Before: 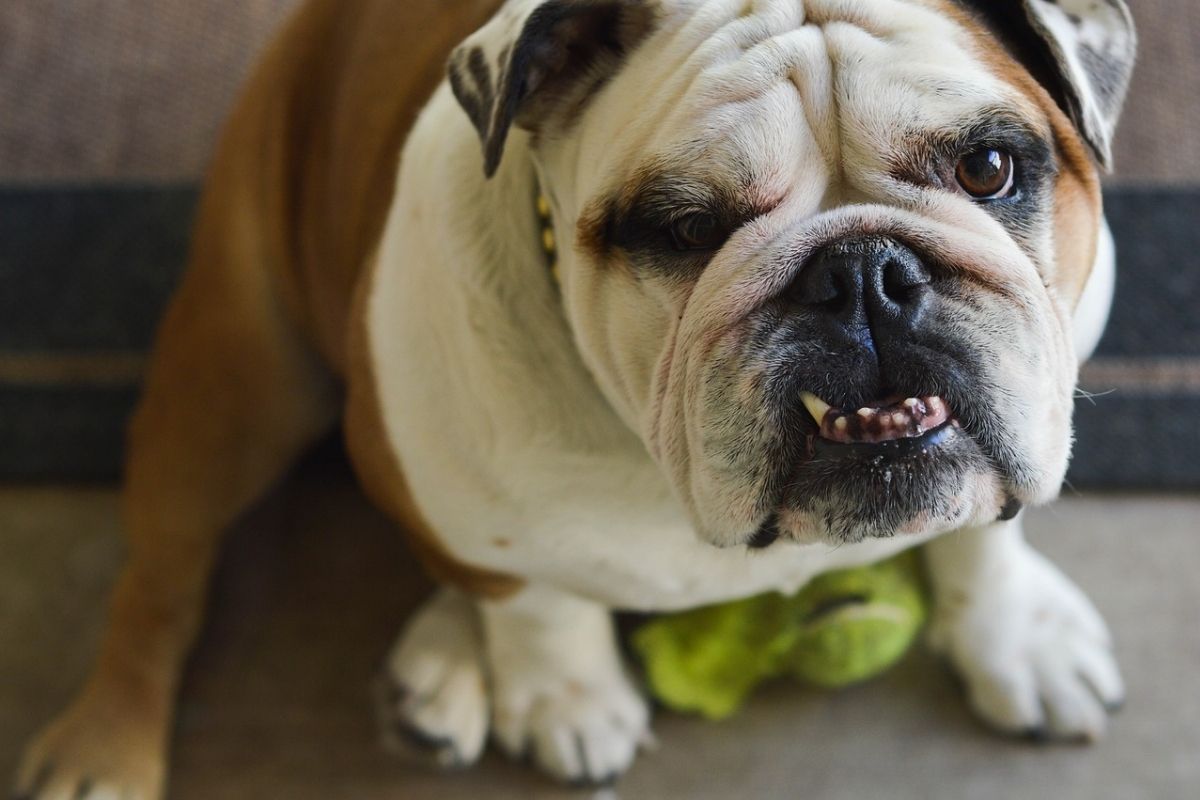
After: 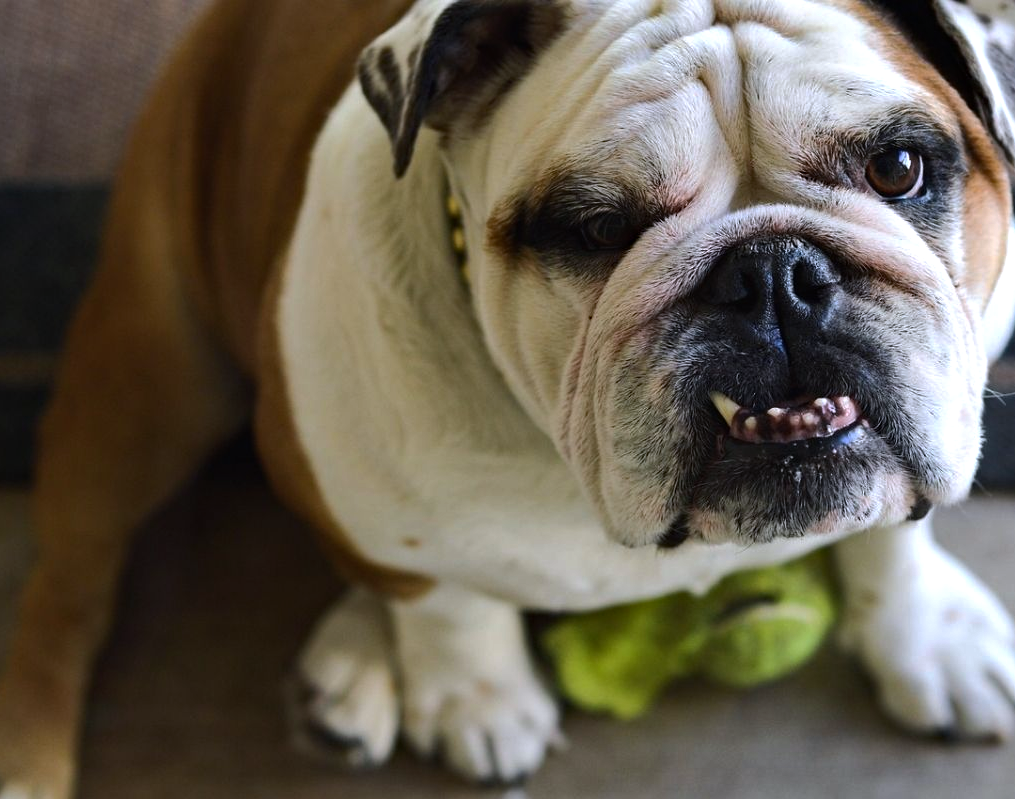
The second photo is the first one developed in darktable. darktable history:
tone equalizer: -8 EV -0.422 EV, -7 EV -0.41 EV, -6 EV -0.329 EV, -5 EV -0.196 EV, -3 EV 0.214 EV, -2 EV 0.331 EV, -1 EV 0.395 EV, +0 EV 0.396 EV, edges refinement/feathering 500, mask exposure compensation -1.57 EV, preserve details no
base curve: curves: ch0 [(0, 0) (0.74, 0.67) (1, 1)], preserve colors none
color calibration: gray › normalize channels true, illuminant as shot in camera, x 0.358, y 0.373, temperature 4628.91 K, gamut compression 0.014
haze removal: adaptive false
crop: left 7.582%, right 7.798%
